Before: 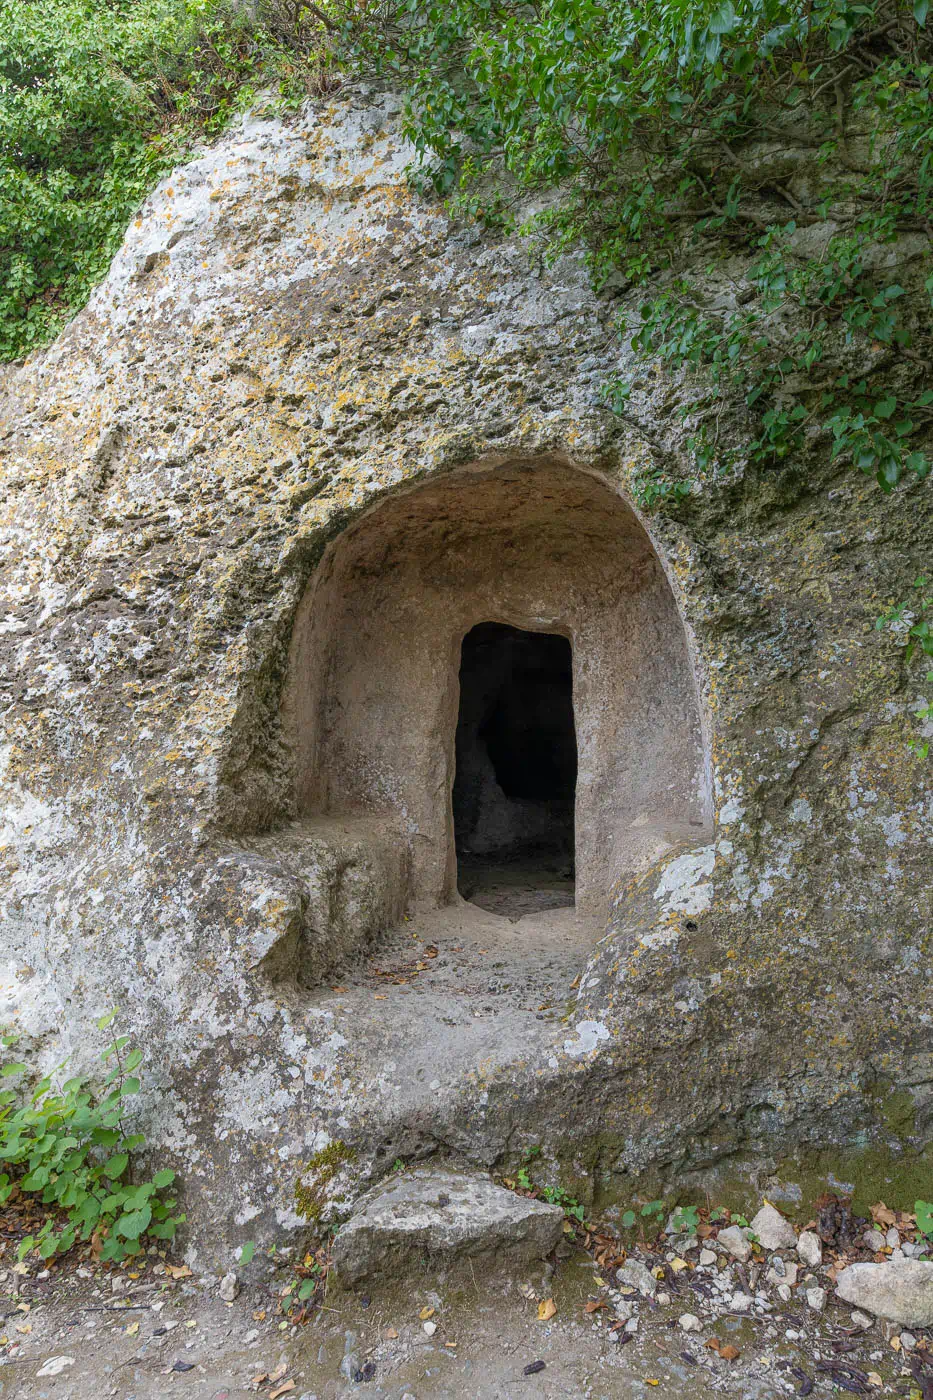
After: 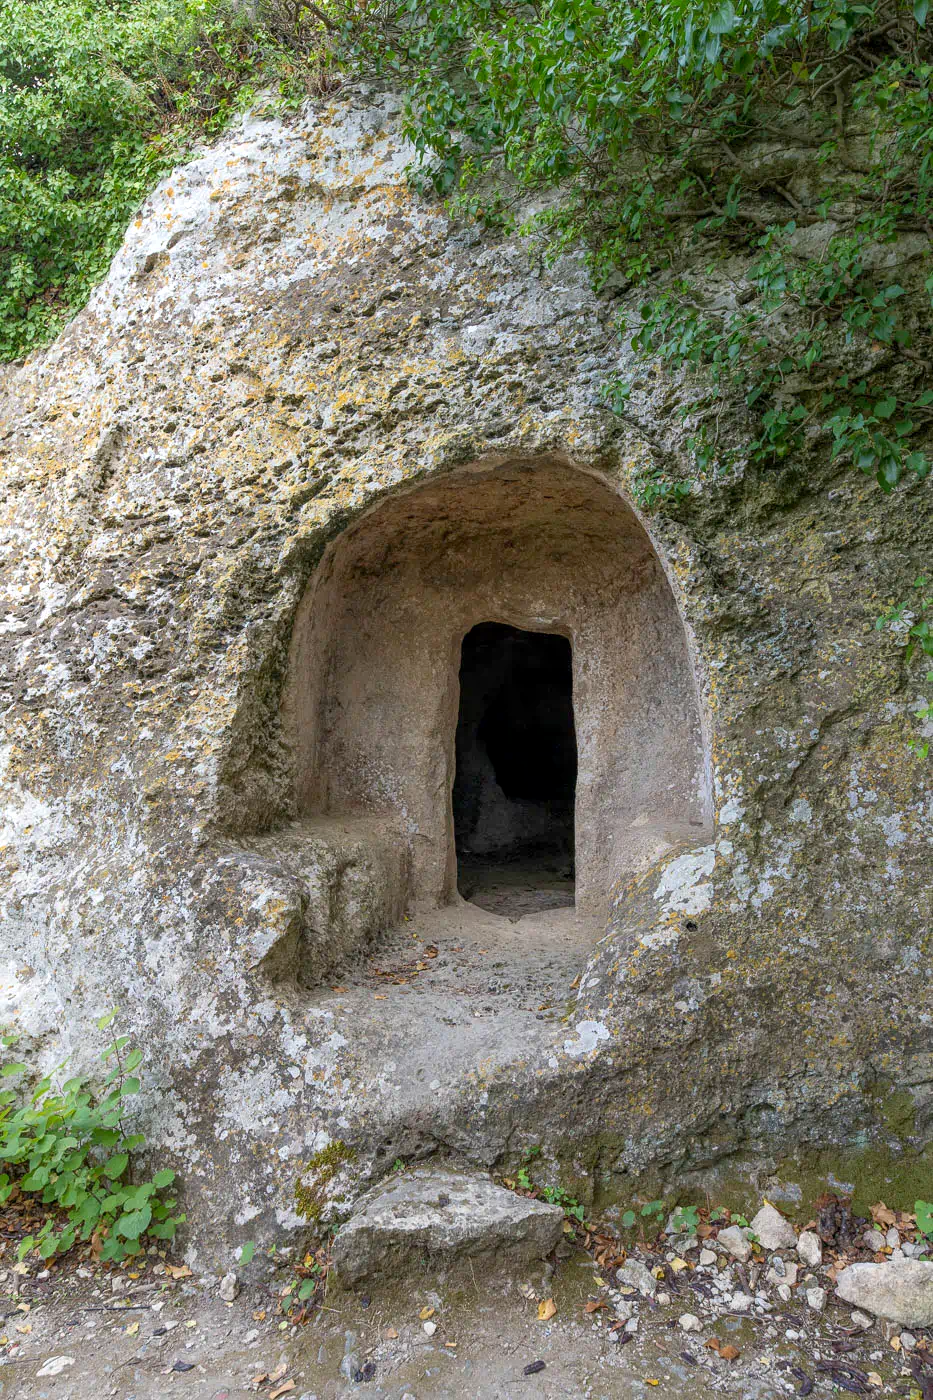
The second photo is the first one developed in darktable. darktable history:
exposure: black level correction 0.002, exposure 0.15 EV, compensate highlight preservation false
color correction: highlights a* 0.003, highlights b* -0.283
